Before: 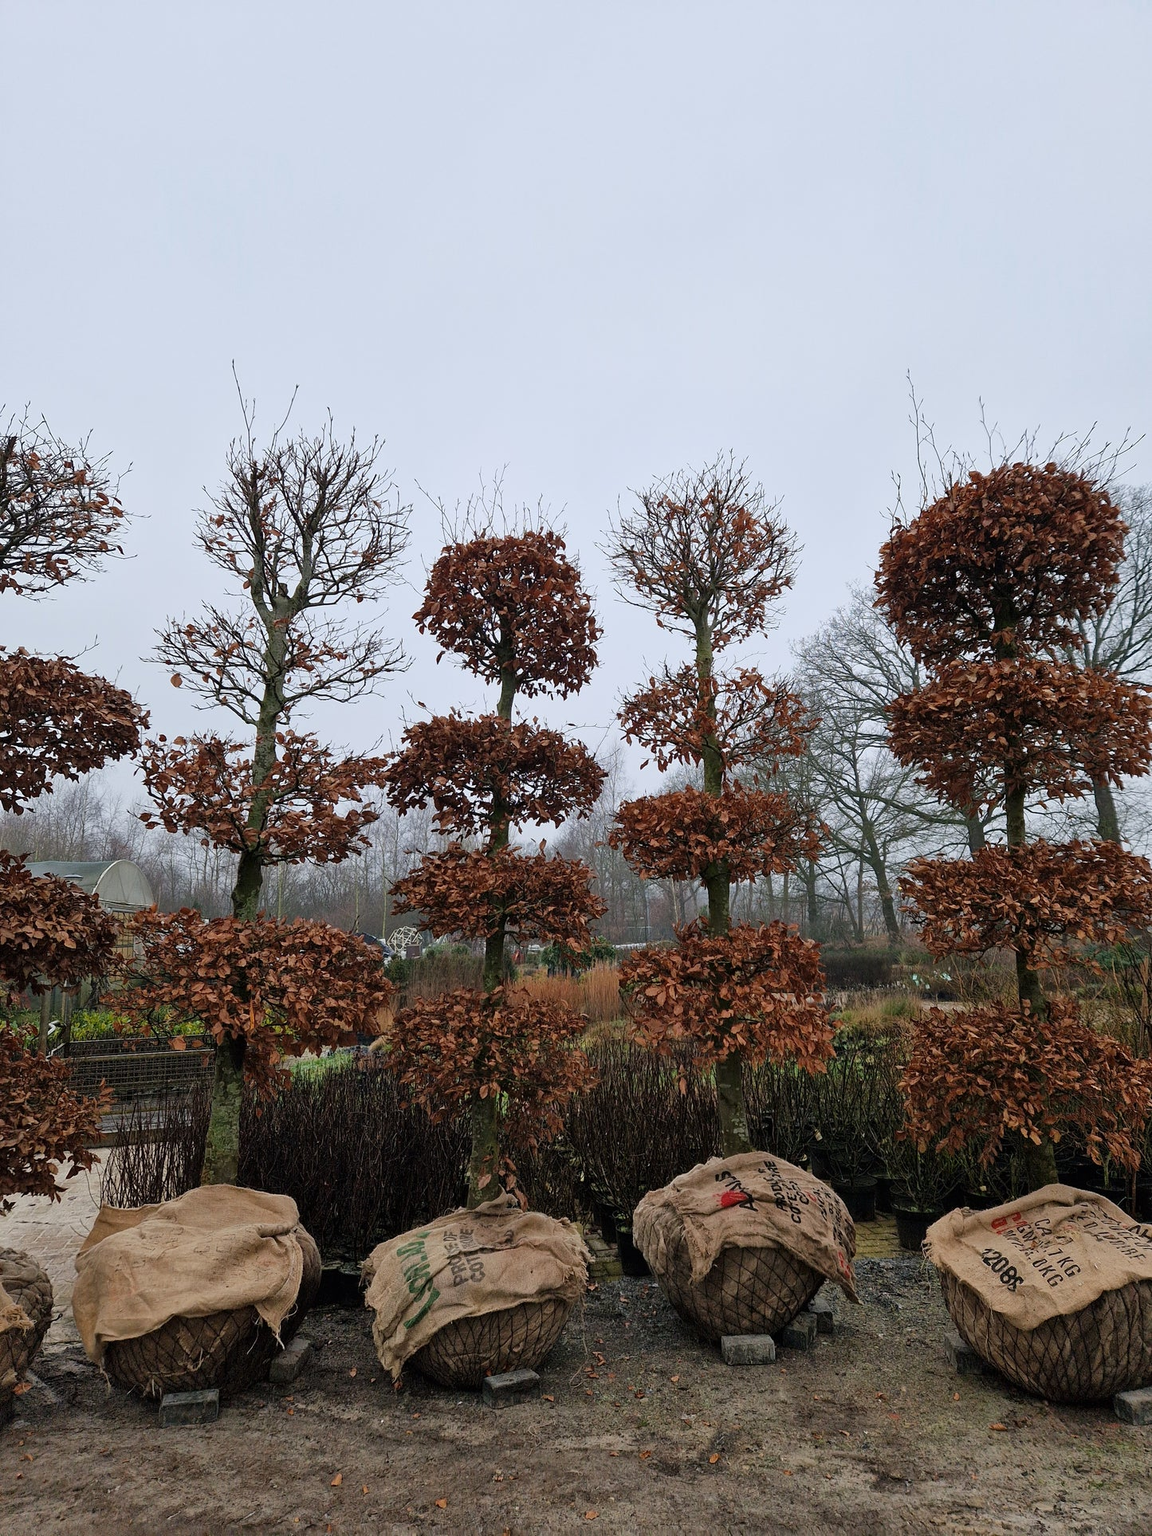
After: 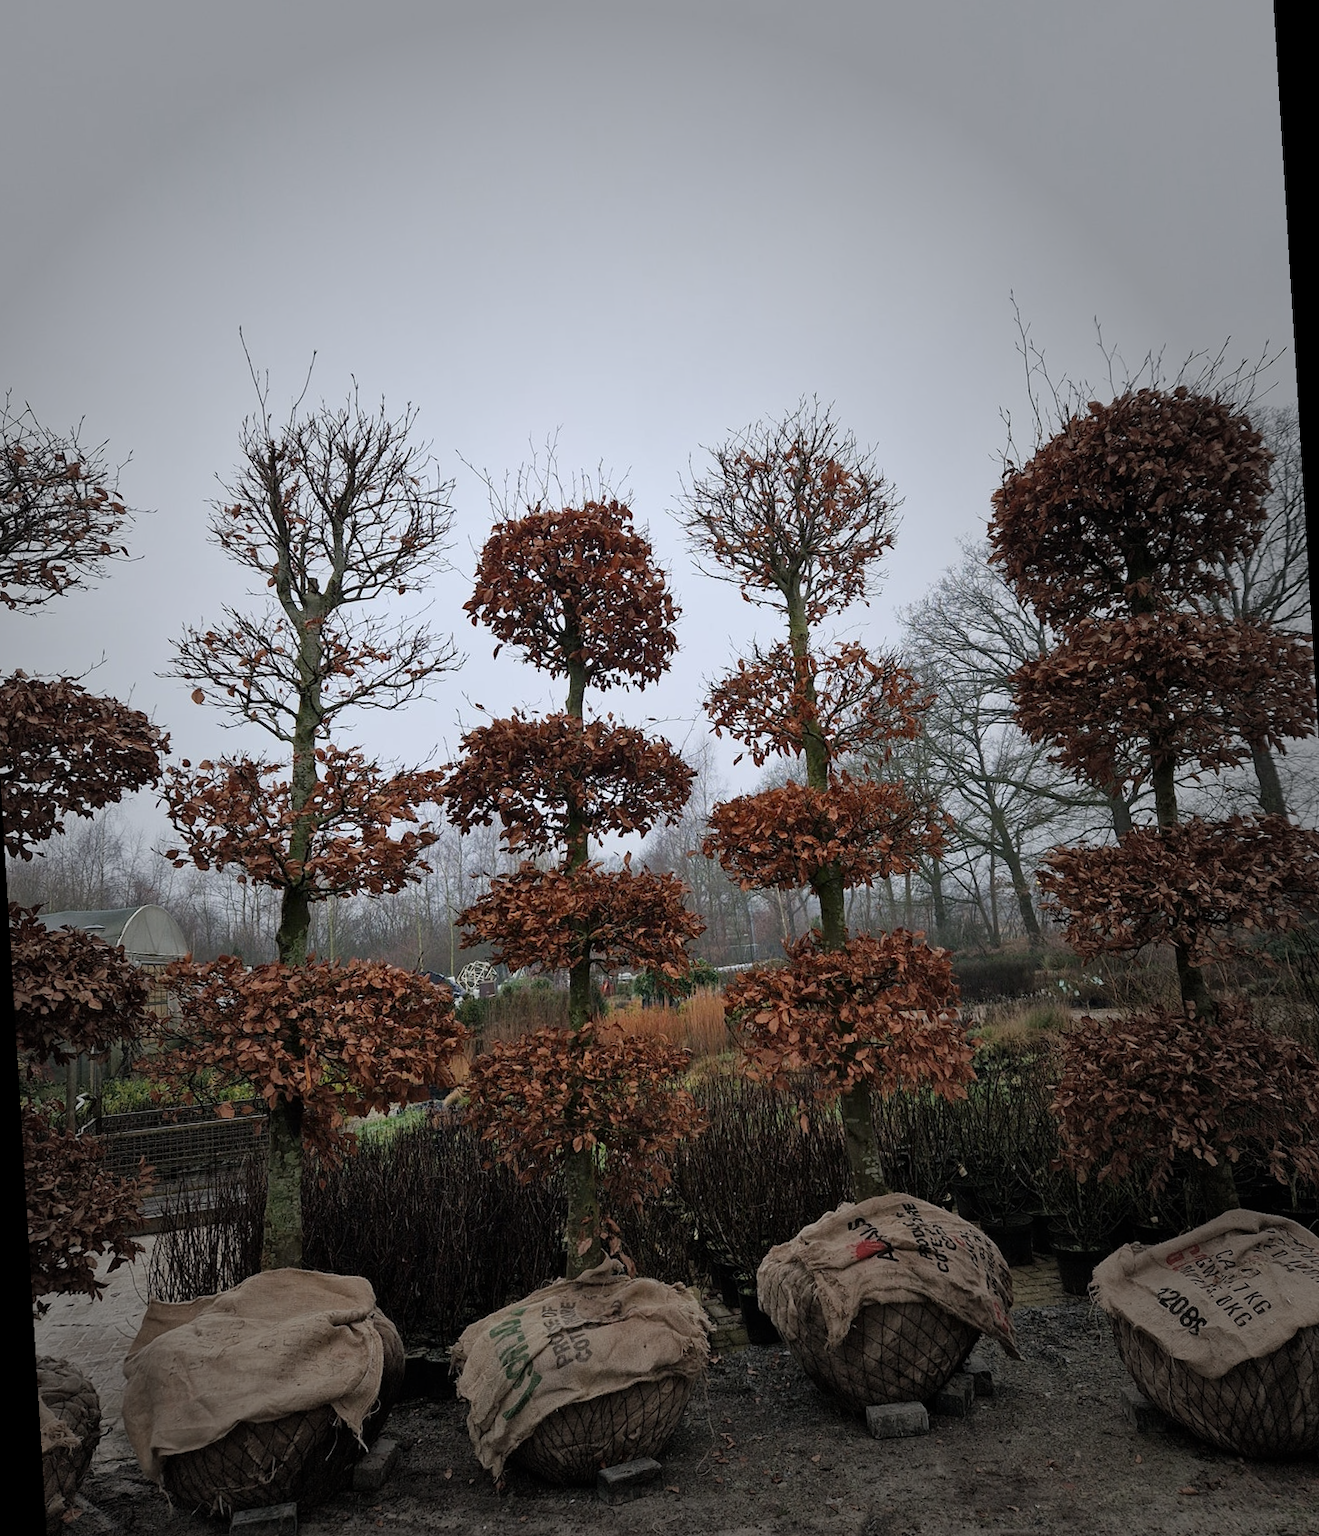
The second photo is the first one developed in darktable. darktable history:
vignetting: fall-off start 33.76%, fall-off radius 64.94%, brightness -0.575, center (-0.12, -0.002), width/height ratio 0.959
rotate and perspective: rotation -3.52°, crop left 0.036, crop right 0.964, crop top 0.081, crop bottom 0.919
